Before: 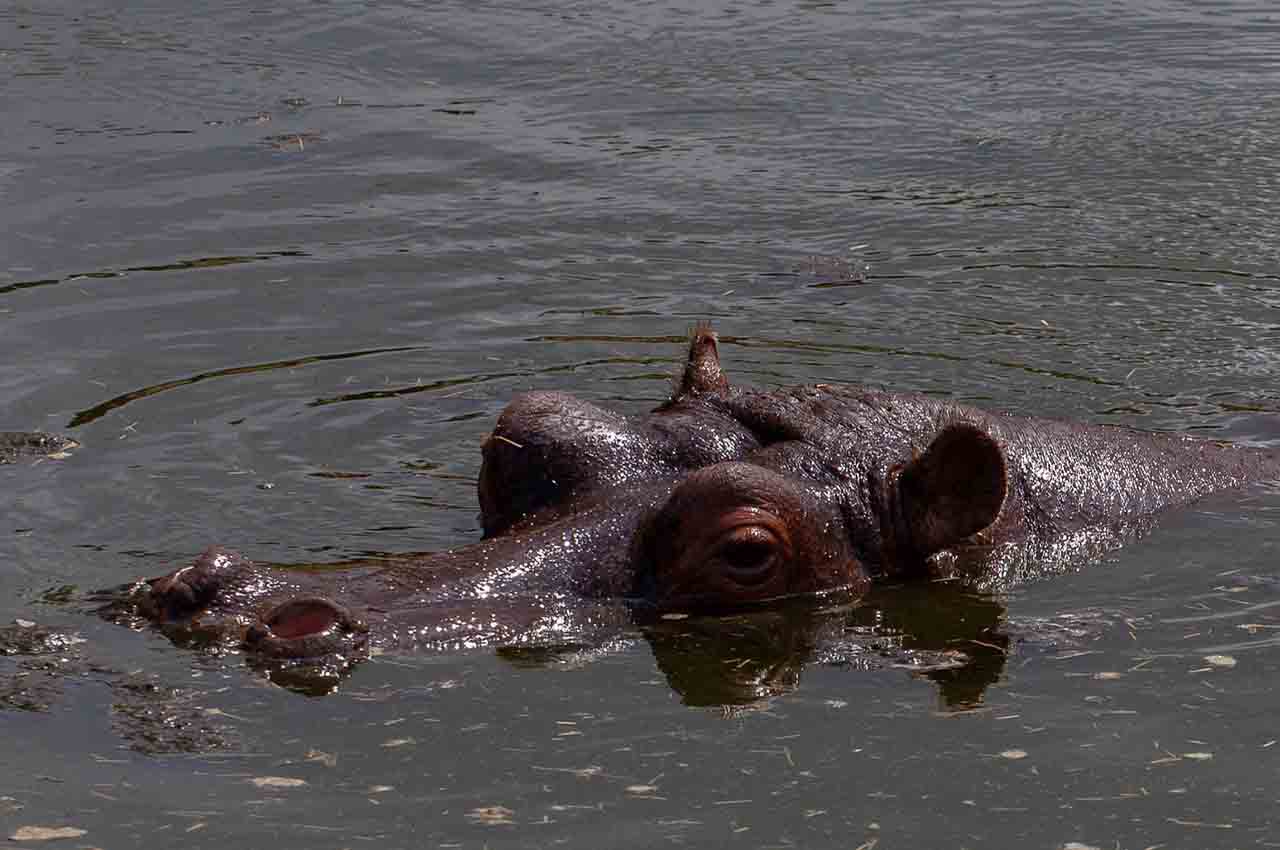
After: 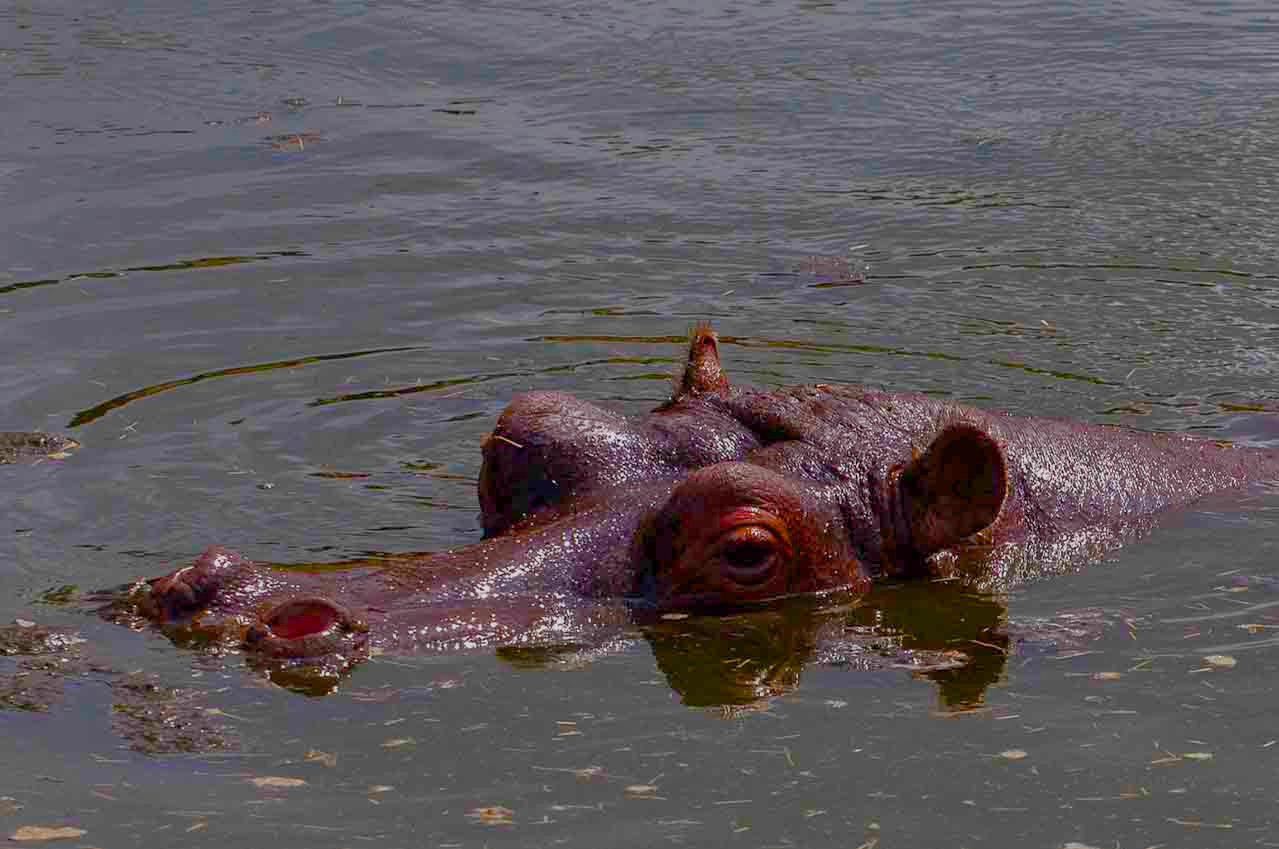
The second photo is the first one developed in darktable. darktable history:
exposure: compensate exposure bias true, compensate highlight preservation false
color balance rgb: linear chroma grading › shadows -9.925%, linear chroma grading › global chroma 19.68%, perceptual saturation grading › global saturation 56.11%, perceptual saturation grading › highlights -50.276%, perceptual saturation grading › mid-tones 39.643%, perceptual saturation grading › shadows 30.084%, contrast -20.302%
shadows and highlights: shadows 25.93, highlights -48.06, soften with gaussian
